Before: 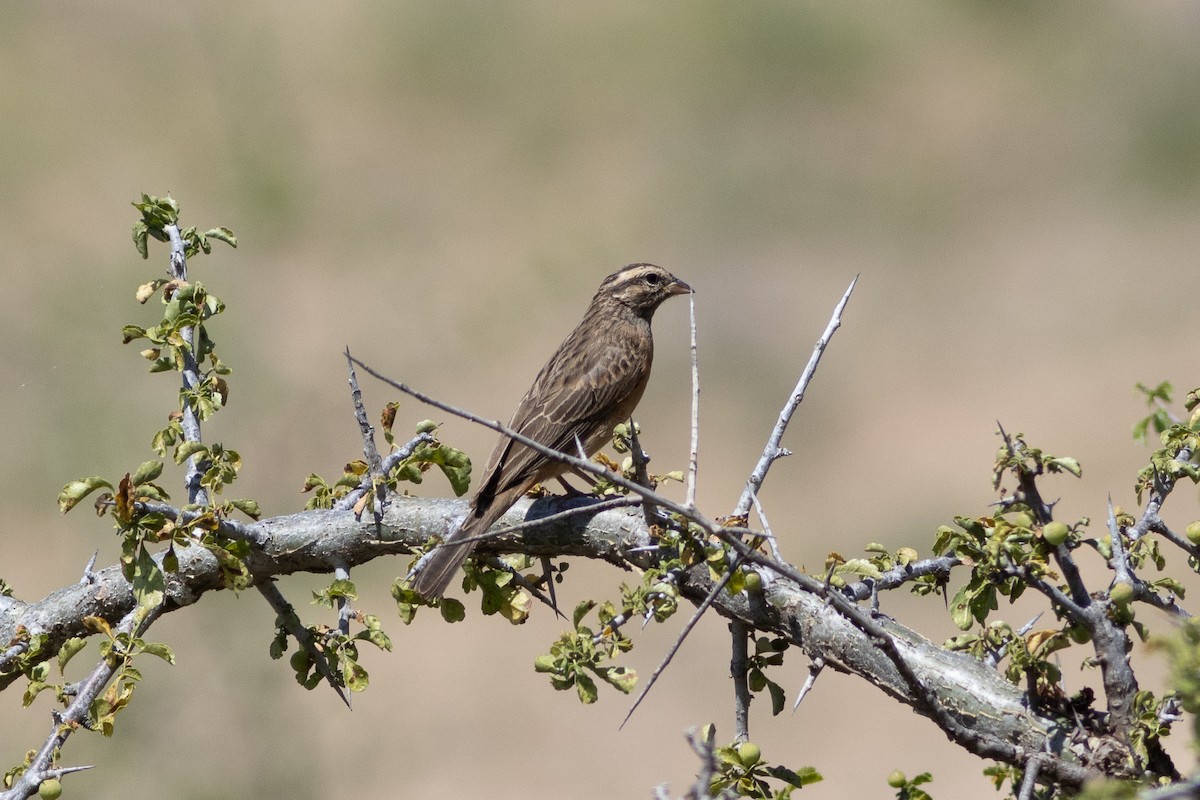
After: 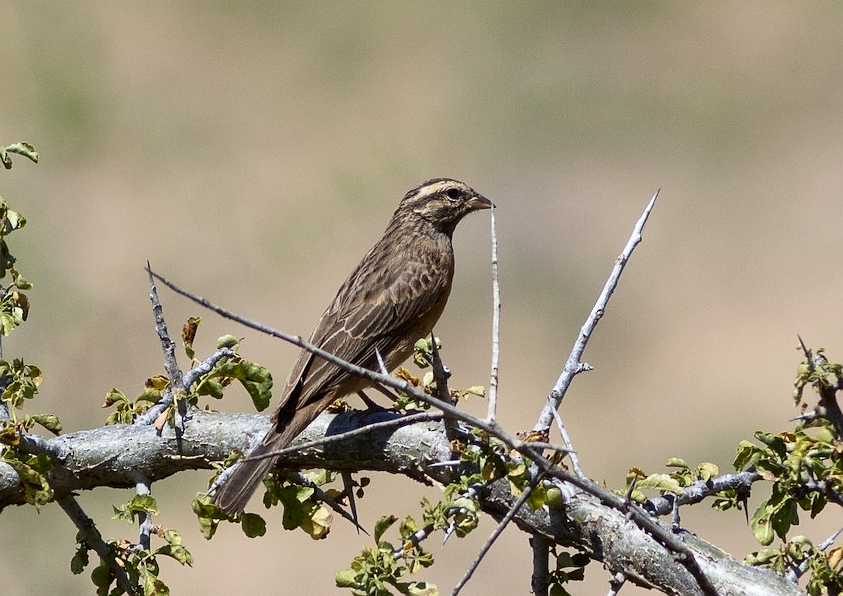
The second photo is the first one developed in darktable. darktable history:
color correction: highlights a* -0.298, highlights b* -0.069
crop and rotate: left 16.652%, top 10.813%, right 13.017%, bottom 14.615%
contrast brightness saturation: contrast 0.146, brightness -0.013, saturation 0.099
sharpen: radius 1.018
